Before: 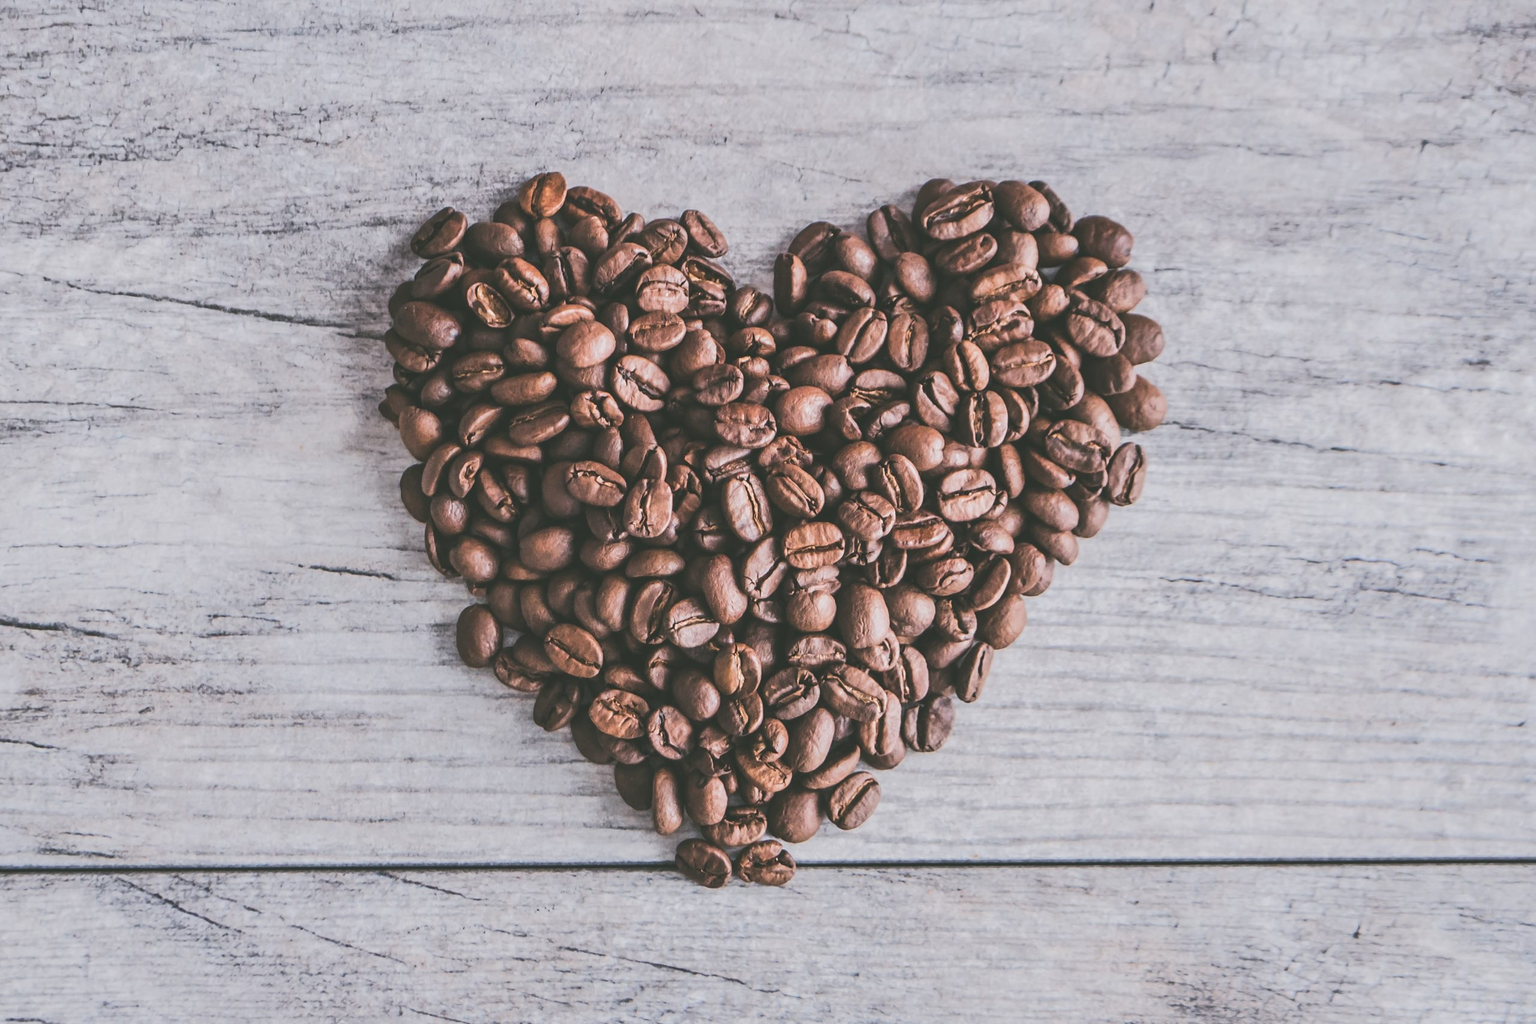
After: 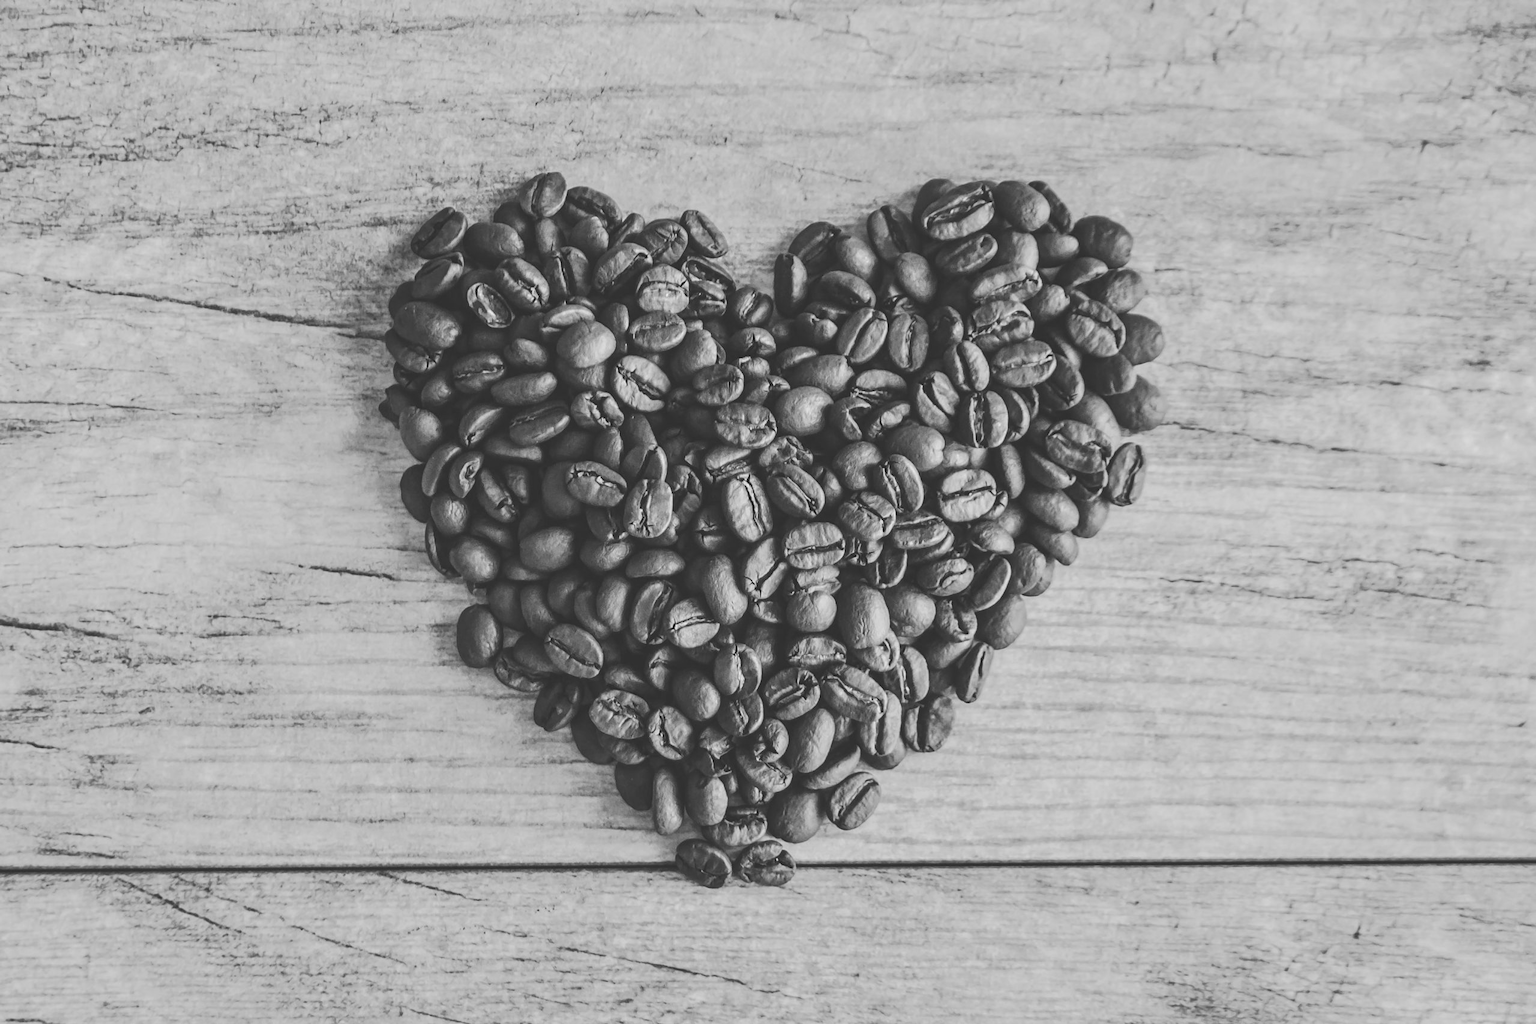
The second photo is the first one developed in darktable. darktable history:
monochrome: on, module defaults
white balance: red 0.871, blue 1.249
